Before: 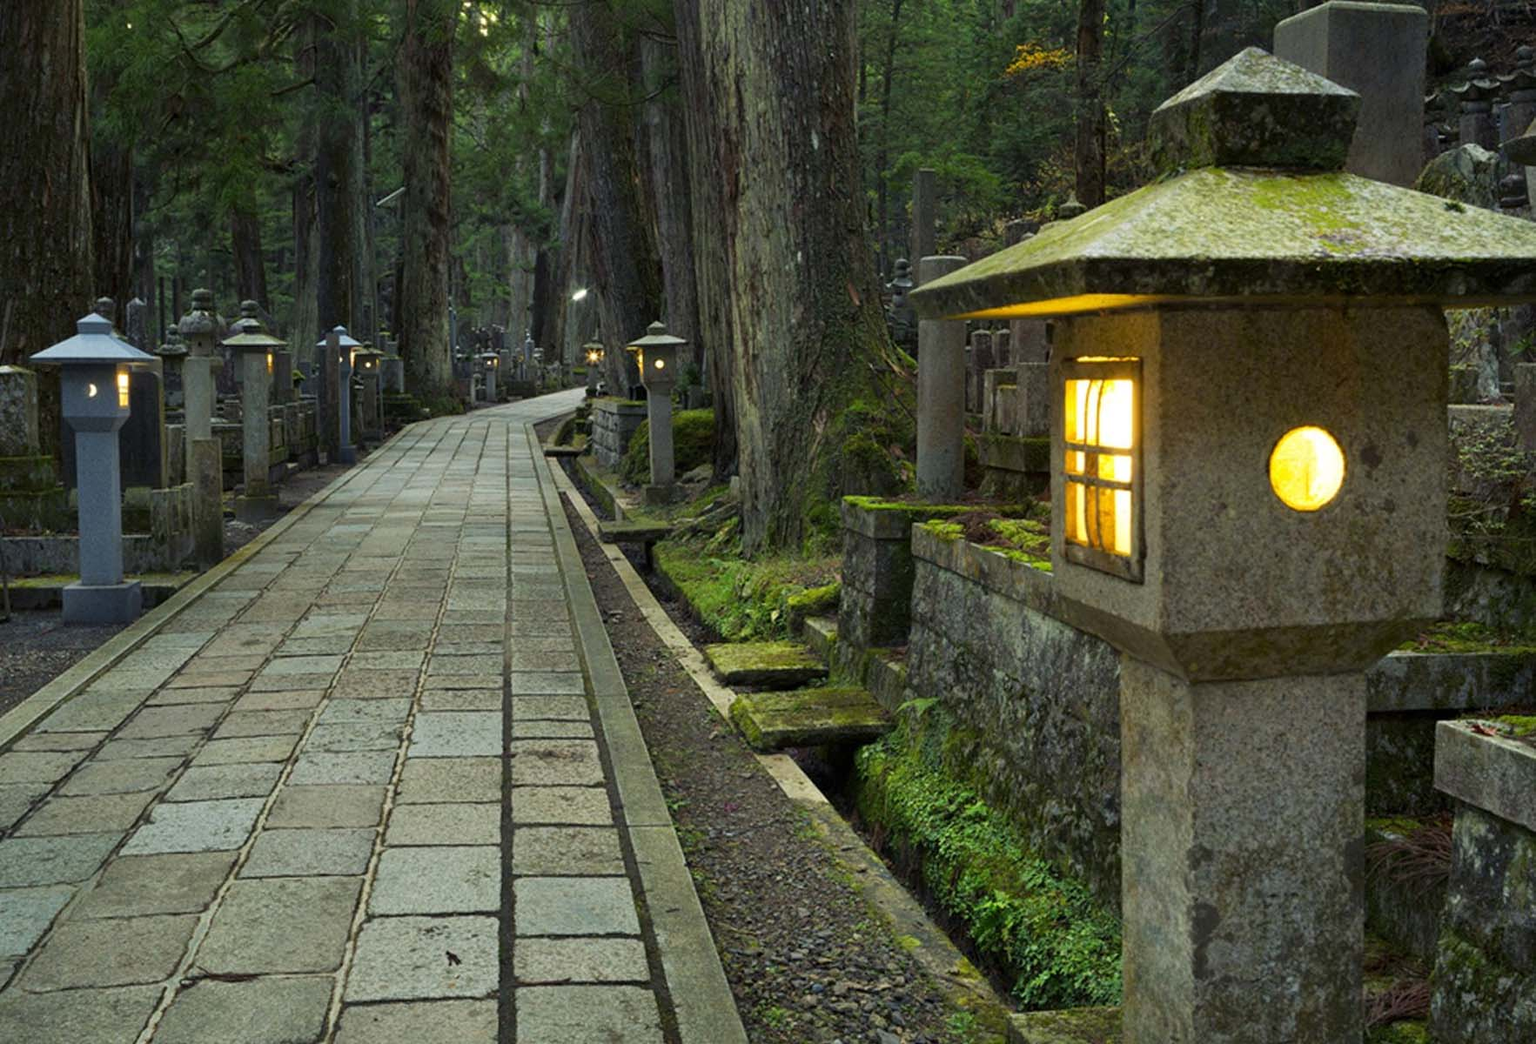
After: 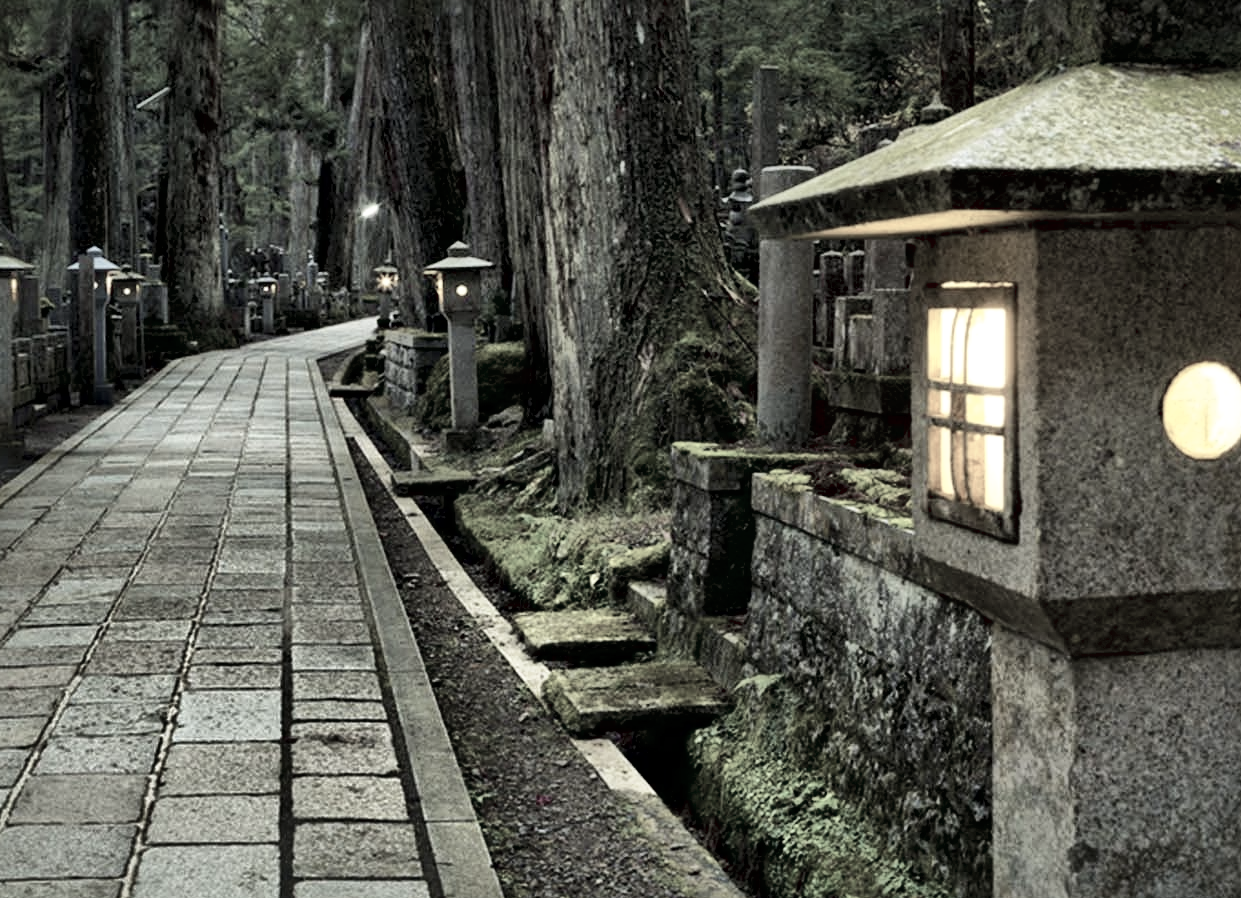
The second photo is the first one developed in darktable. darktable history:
local contrast: mode bilateral grid, contrast 44, coarseness 68, detail 215%, midtone range 0.2
color zones: curves: ch1 [(0, 0.34) (0.143, 0.164) (0.286, 0.152) (0.429, 0.176) (0.571, 0.173) (0.714, 0.188) (0.857, 0.199) (1, 0.34)]
crop and rotate: left 16.803%, top 10.703%, right 12.858%, bottom 14.406%
velvia: strength 44.59%
